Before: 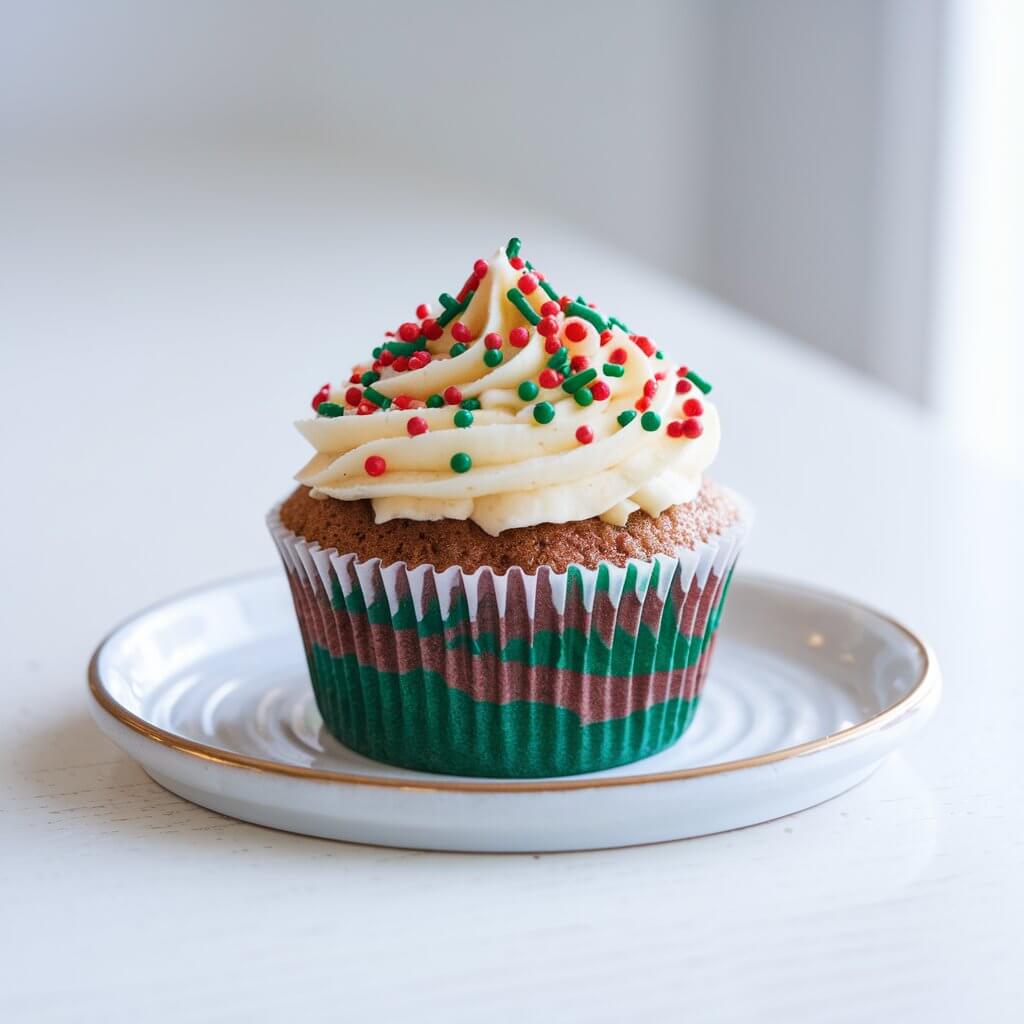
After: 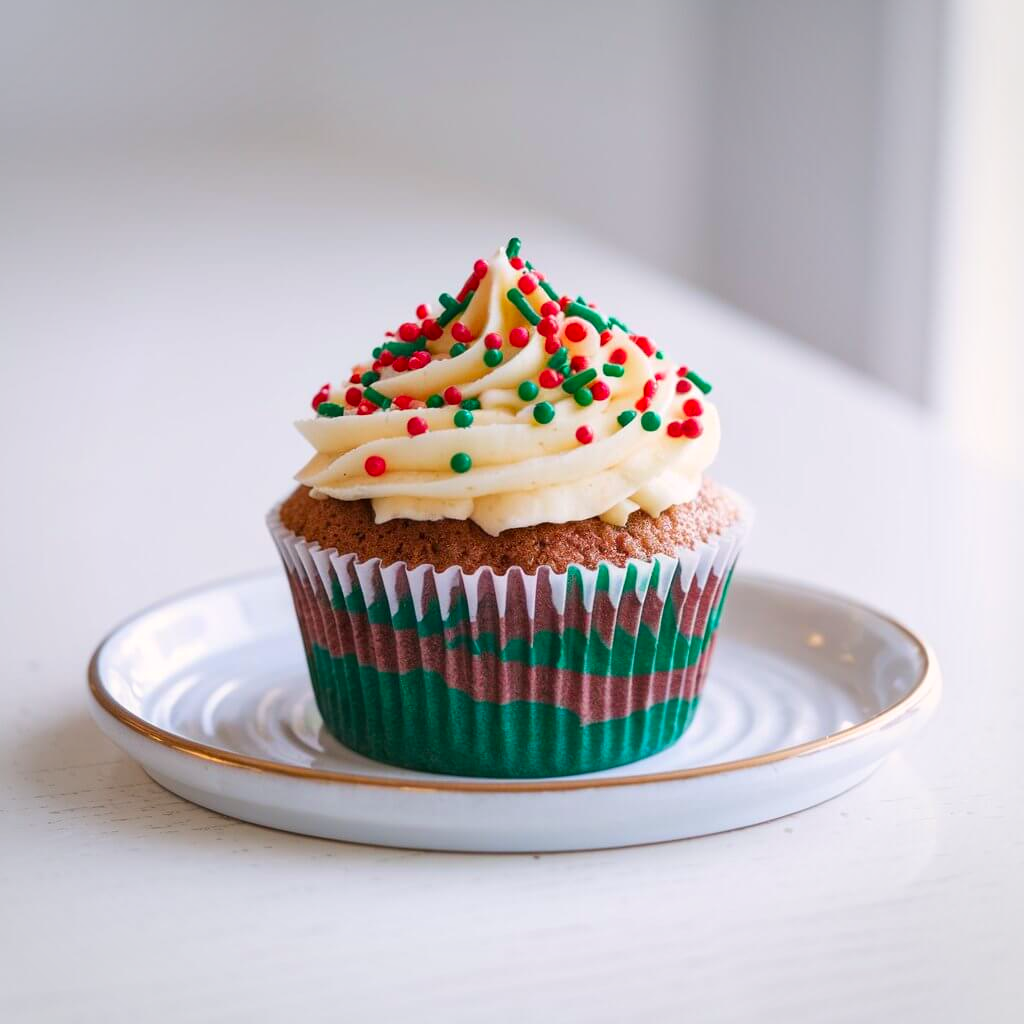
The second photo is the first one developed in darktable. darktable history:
vignetting: brightness -0.167
color correction: highlights a* 3.22, highlights b* 1.93, saturation 1.19
